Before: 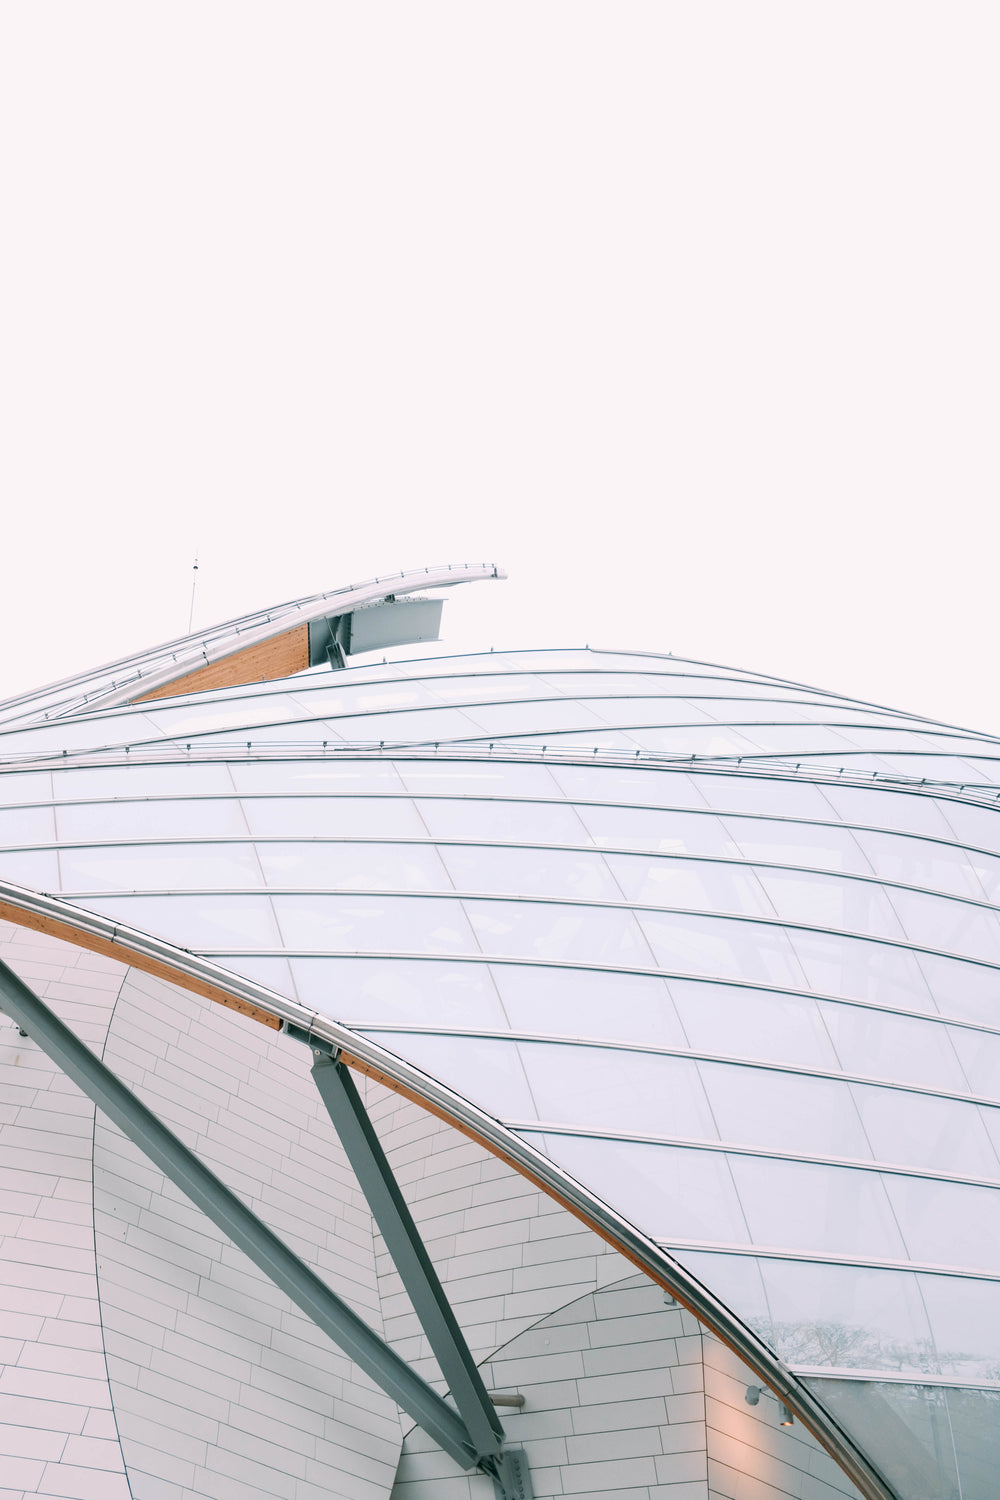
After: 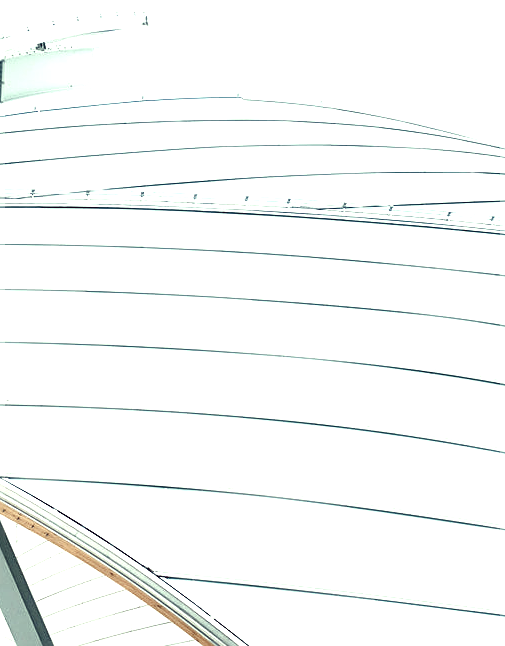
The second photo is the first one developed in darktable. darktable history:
crop: left 34.954%, top 36.862%, right 14.533%, bottom 20.046%
color correction: highlights a* -20.45, highlights b* 20.78, shadows a* 19.86, shadows b* -19.96, saturation 0.462
color balance rgb: perceptual saturation grading › global saturation 46.132%, perceptual saturation grading › highlights -50.497%, perceptual saturation grading › shadows 30.839%, global vibrance 23.407%
exposure: exposure 1.495 EV, compensate highlight preservation false
sharpen: on, module defaults
